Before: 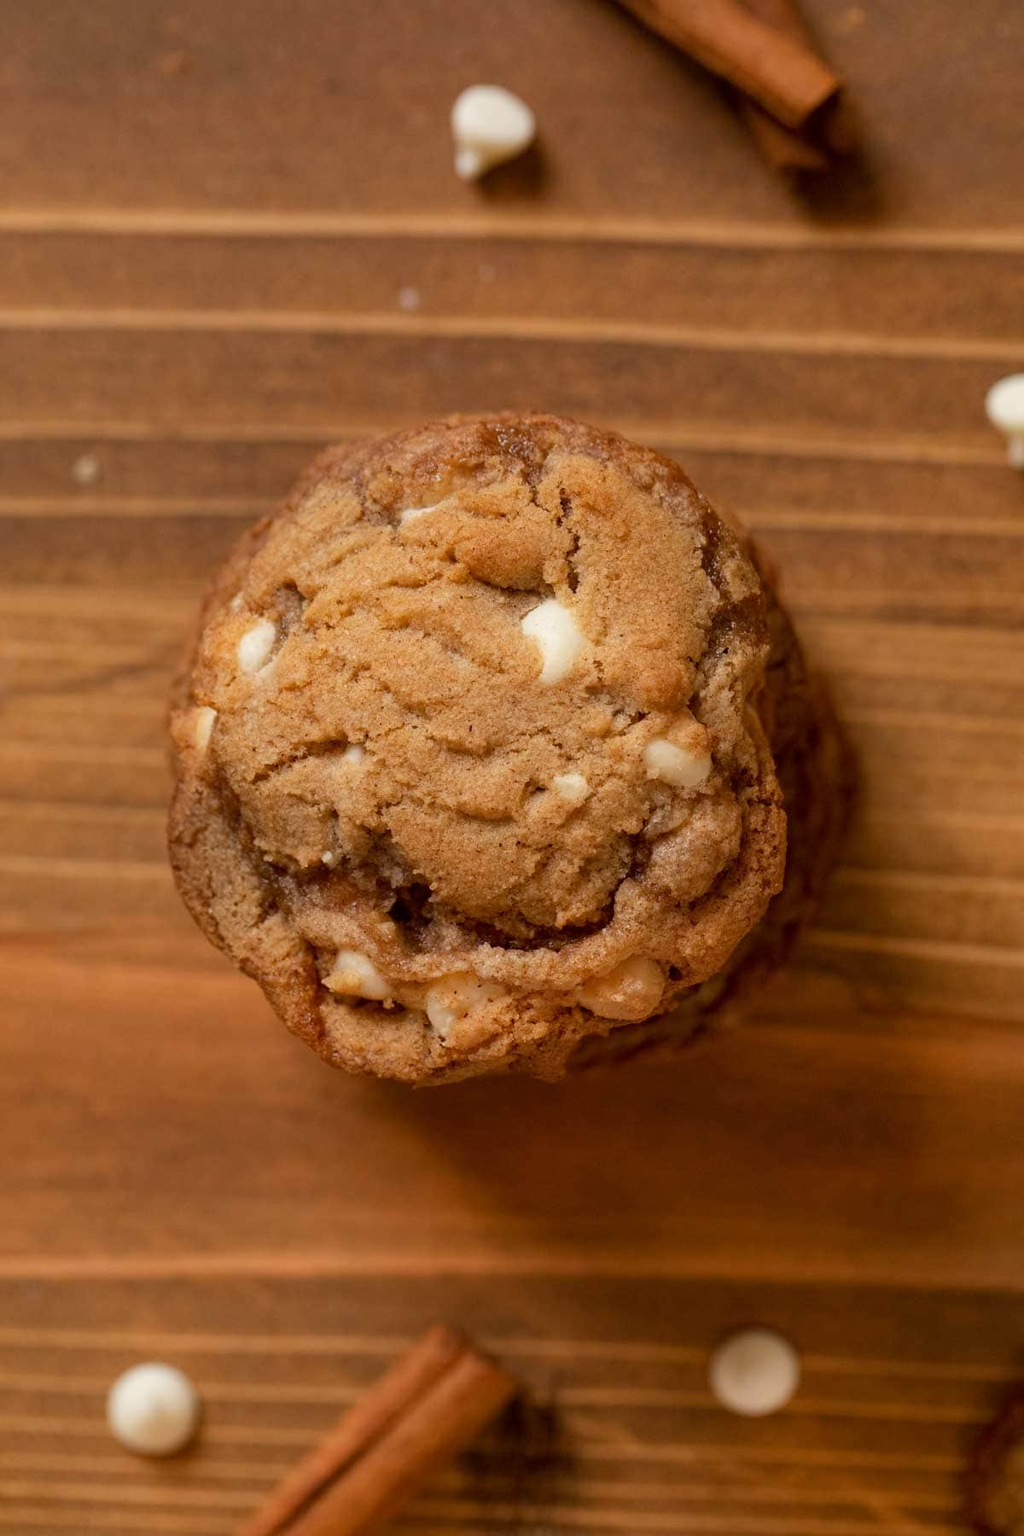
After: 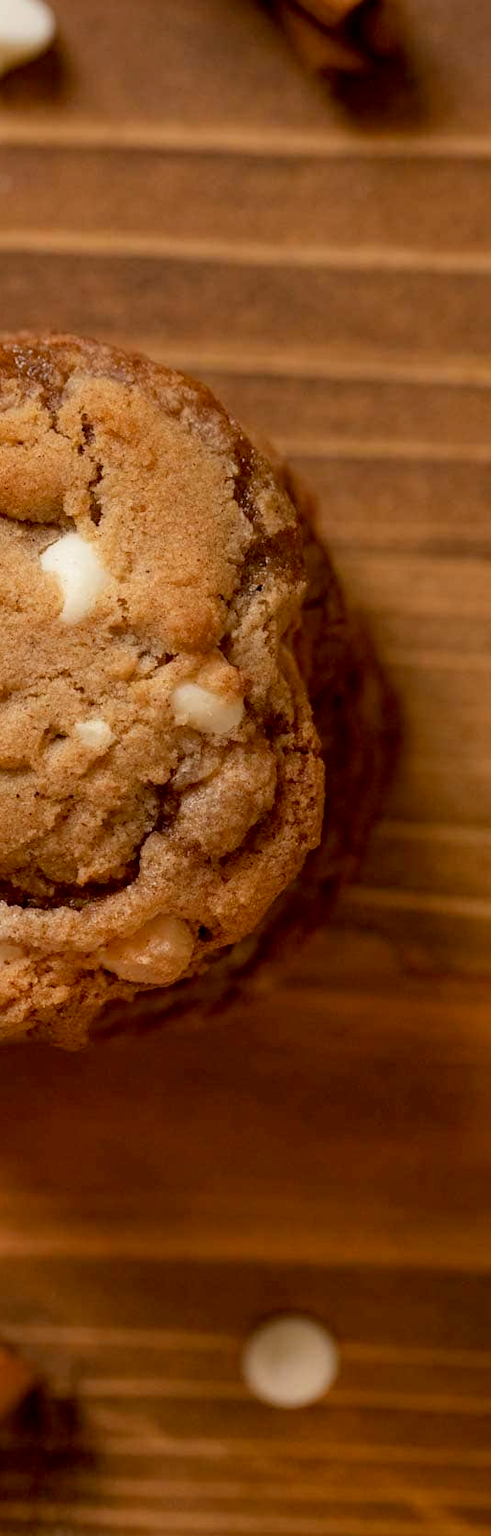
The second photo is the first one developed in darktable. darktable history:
crop: left 47.252%, top 6.681%, right 7.933%
exposure: black level correction 0.005, exposure 0.003 EV, compensate exposure bias true, compensate highlight preservation false
